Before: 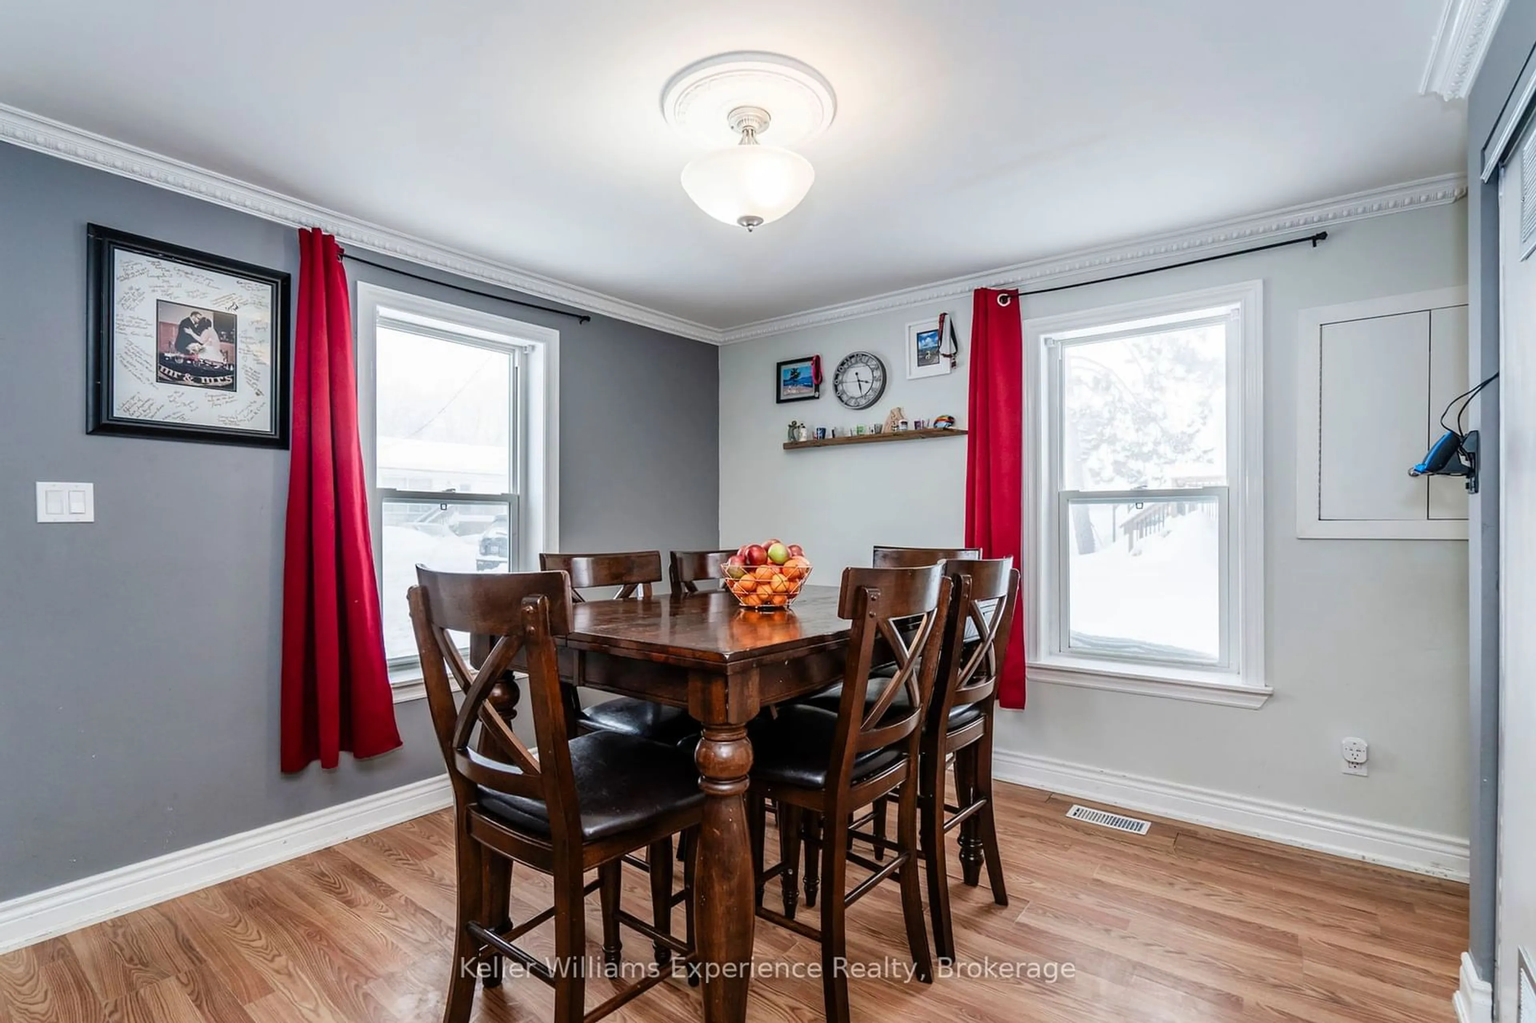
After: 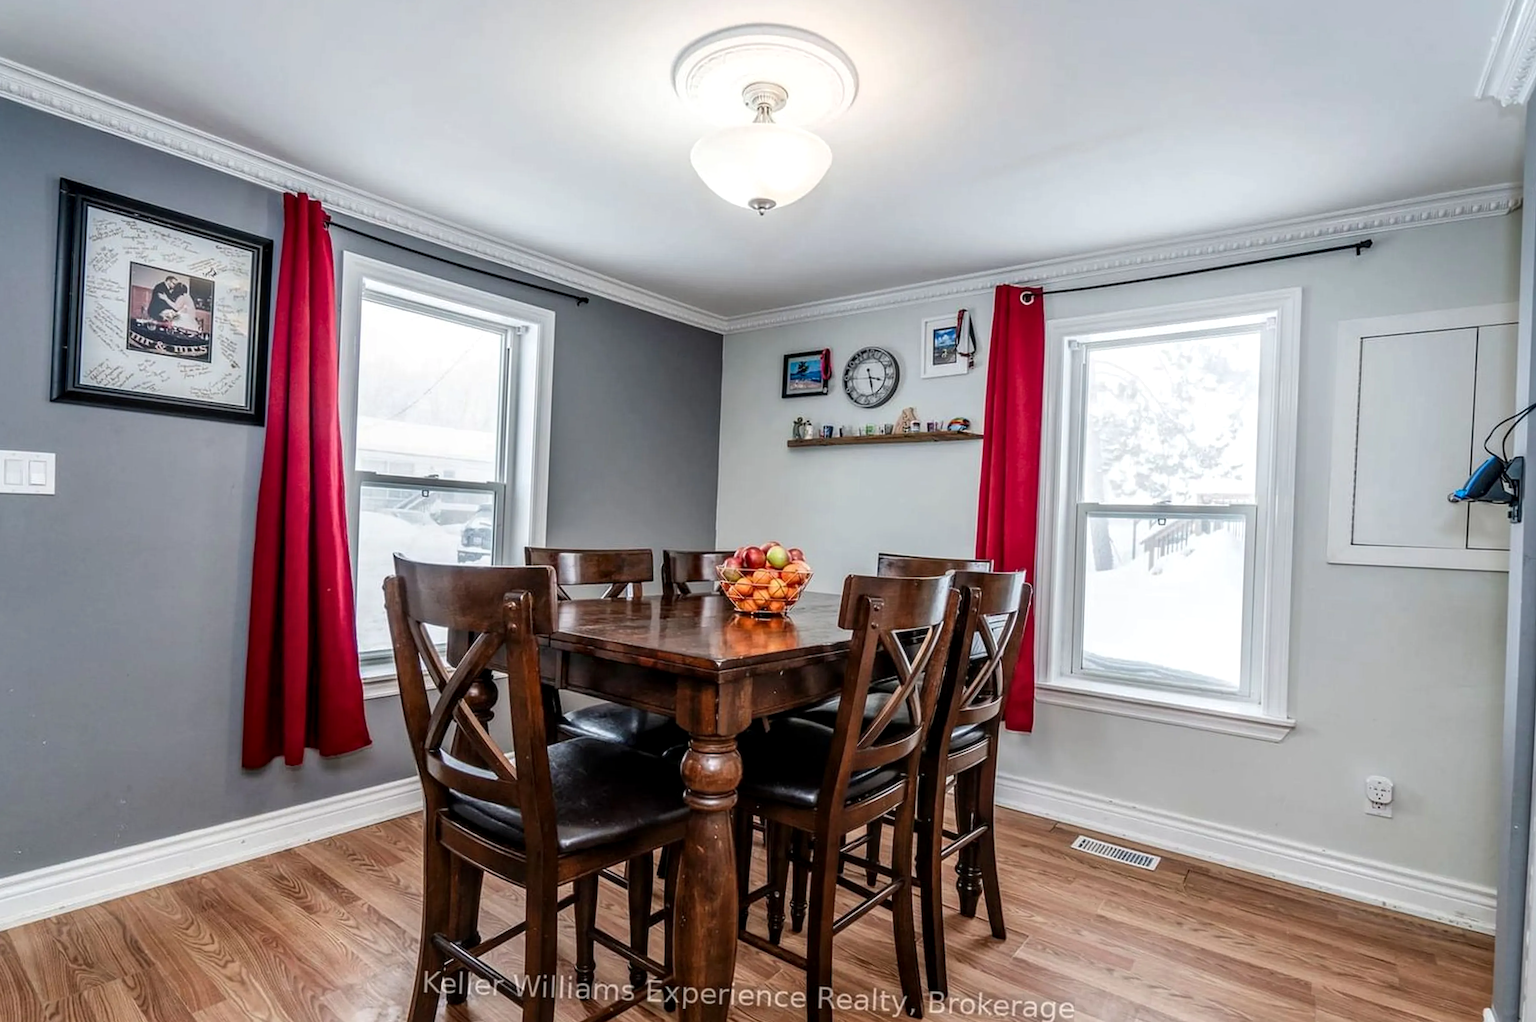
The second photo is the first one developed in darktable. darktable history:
crop and rotate: angle -2.29°
local contrast: on, module defaults
